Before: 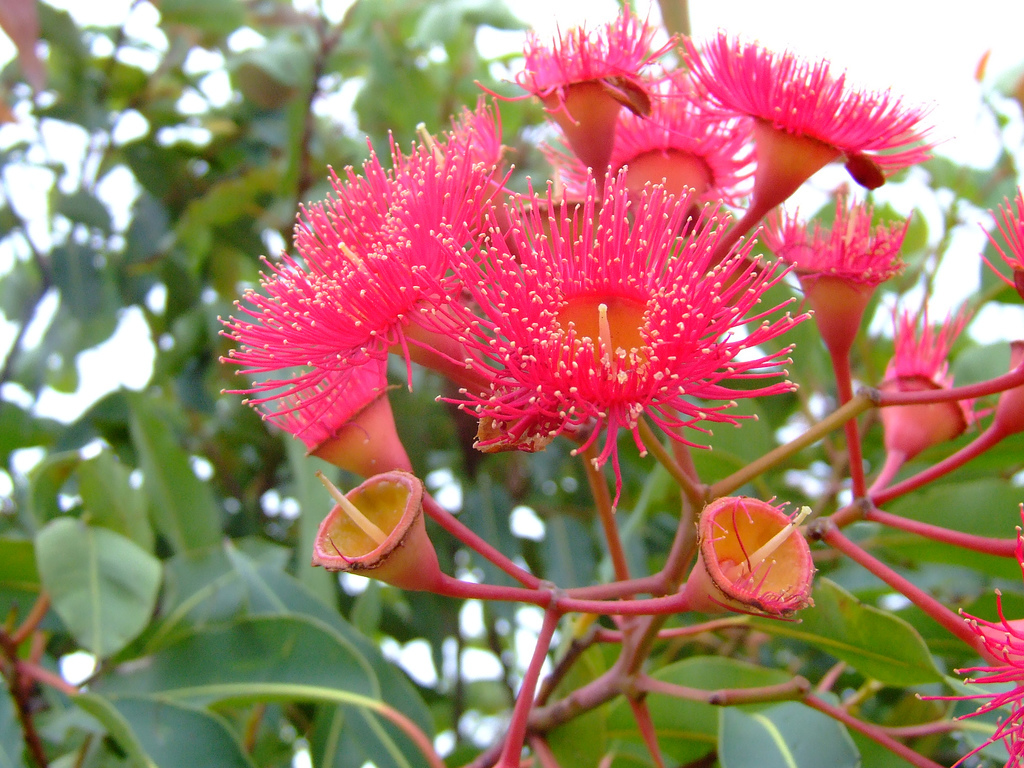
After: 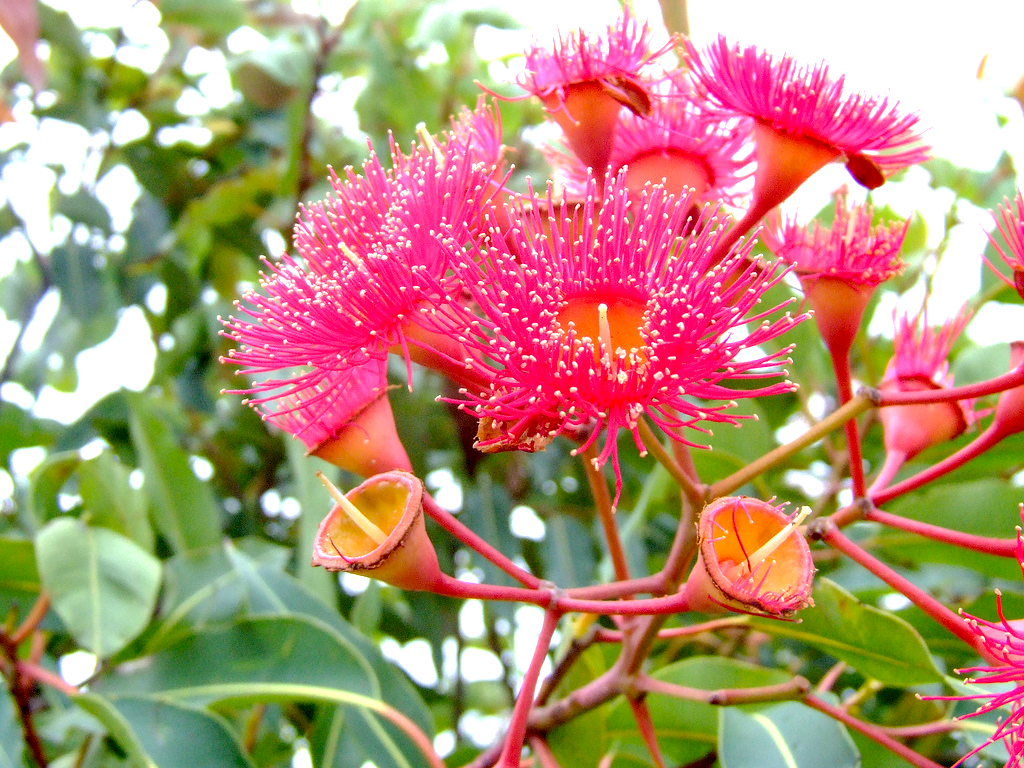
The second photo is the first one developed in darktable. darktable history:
exposure: black level correction 0.011, exposure 0.694 EV, compensate highlight preservation false
local contrast: detail 130%
